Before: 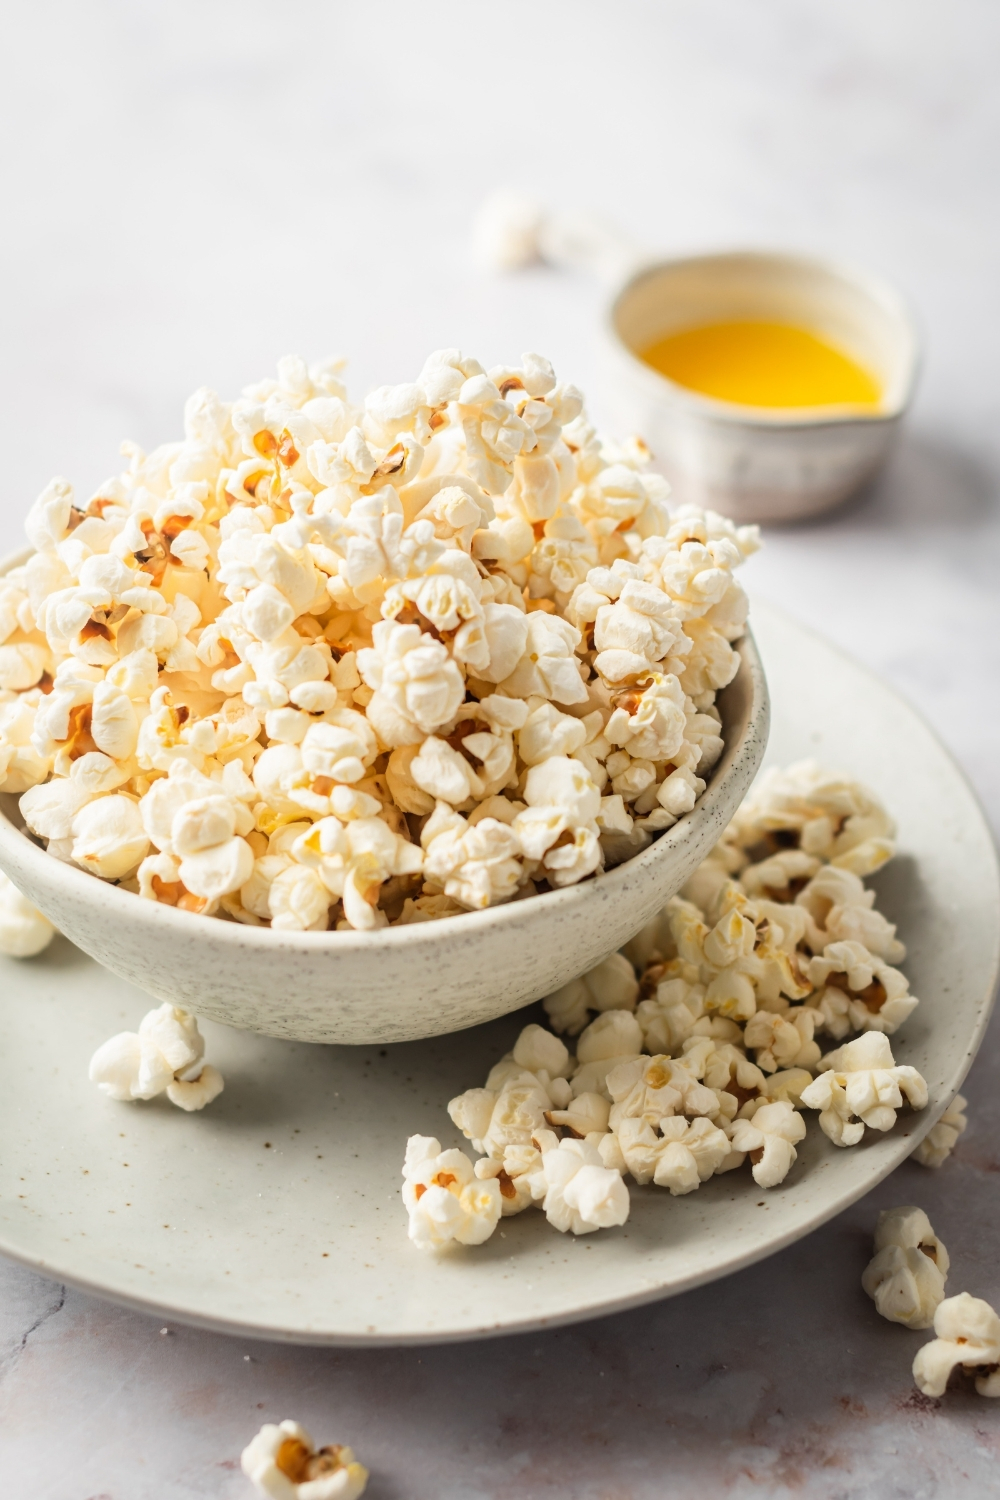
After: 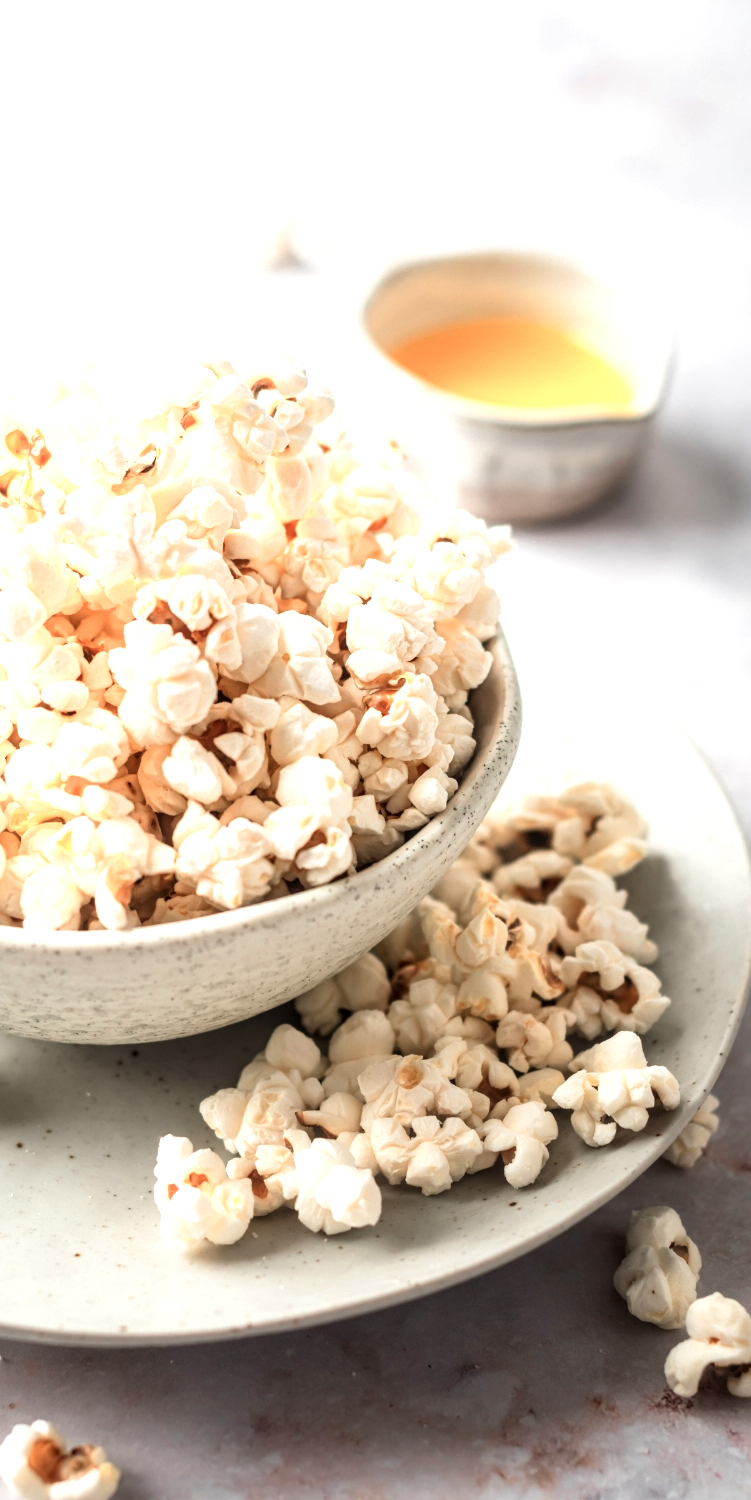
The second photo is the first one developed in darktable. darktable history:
crop and rotate: left 24.875%
local contrast: on, module defaults
tone equalizer: -8 EV -0.389 EV, -7 EV -0.411 EV, -6 EV -0.355 EV, -5 EV -0.191 EV, -3 EV 0.211 EV, -2 EV 0.312 EV, -1 EV 0.37 EV, +0 EV 0.44 EV, mask exposure compensation -0.504 EV
velvia: strength 14.48%
color zones: curves: ch0 [(0, 0.473) (0.001, 0.473) (0.226, 0.548) (0.4, 0.589) (0.525, 0.54) (0.728, 0.403) (0.999, 0.473) (1, 0.473)]; ch1 [(0, 0.619) (0.001, 0.619) (0.234, 0.388) (0.4, 0.372) (0.528, 0.422) (0.732, 0.53) (0.999, 0.619) (1, 0.619)]; ch2 [(0, 0.547) (0.001, 0.547) (0.226, 0.45) (0.4, 0.525) (0.525, 0.585) (0.8, 0.511) (0.999, 0.547) (1, 0.547)]
